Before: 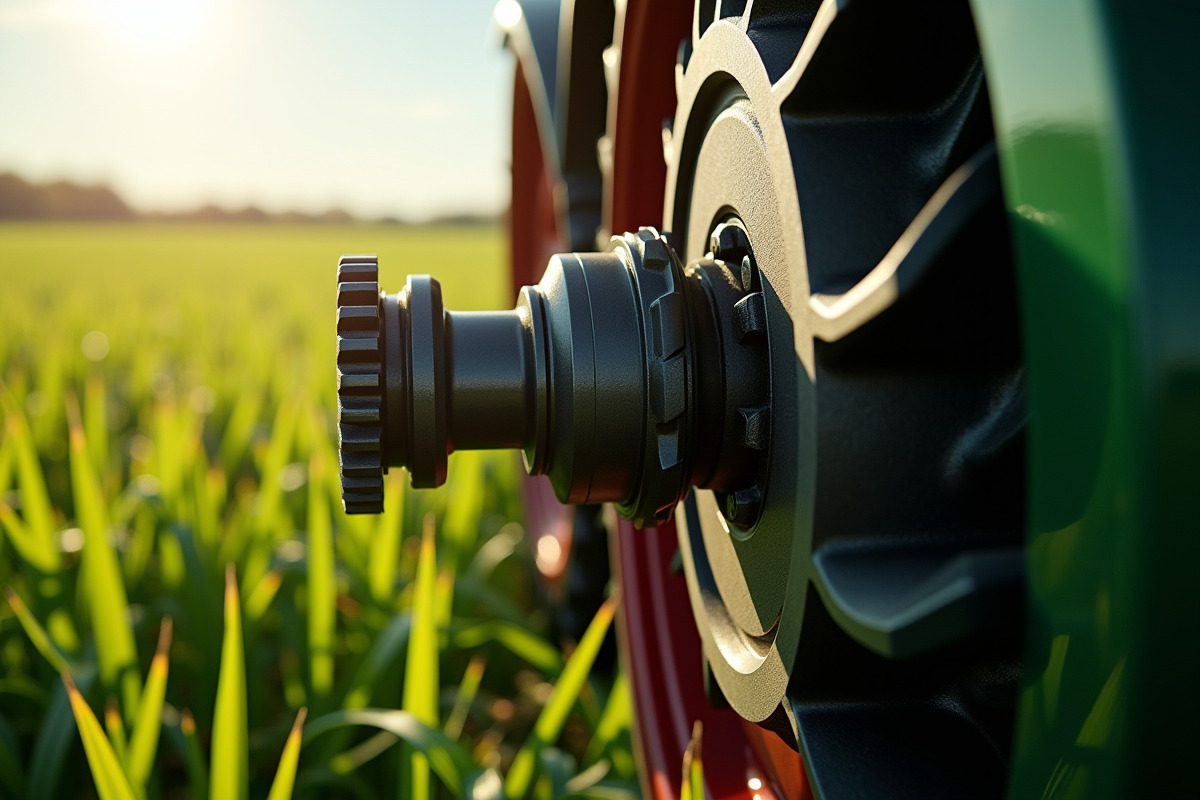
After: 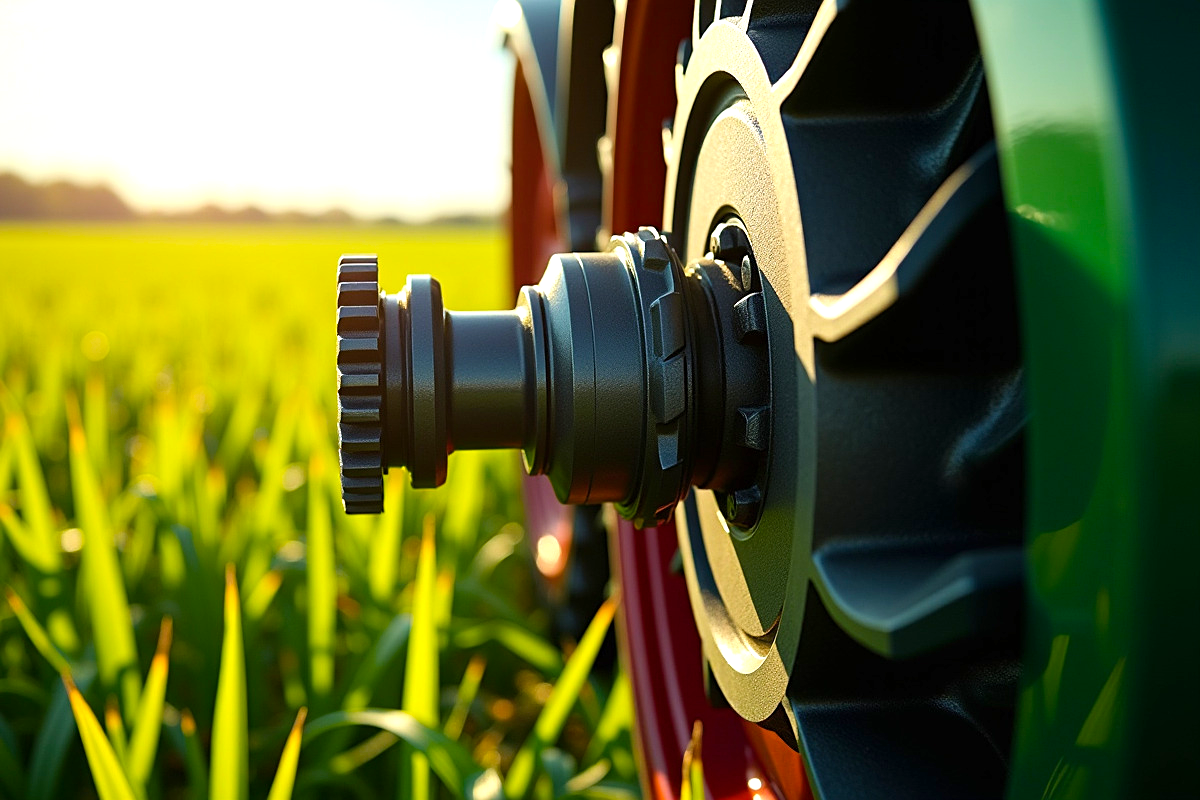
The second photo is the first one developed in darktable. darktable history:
sharpen: amount 0.2
color balance rgb: perceptual saturation grading › global saturation 20%, global vibrance 20%
exposure: exposure 0.507 EV, compensate highlight preservation false
